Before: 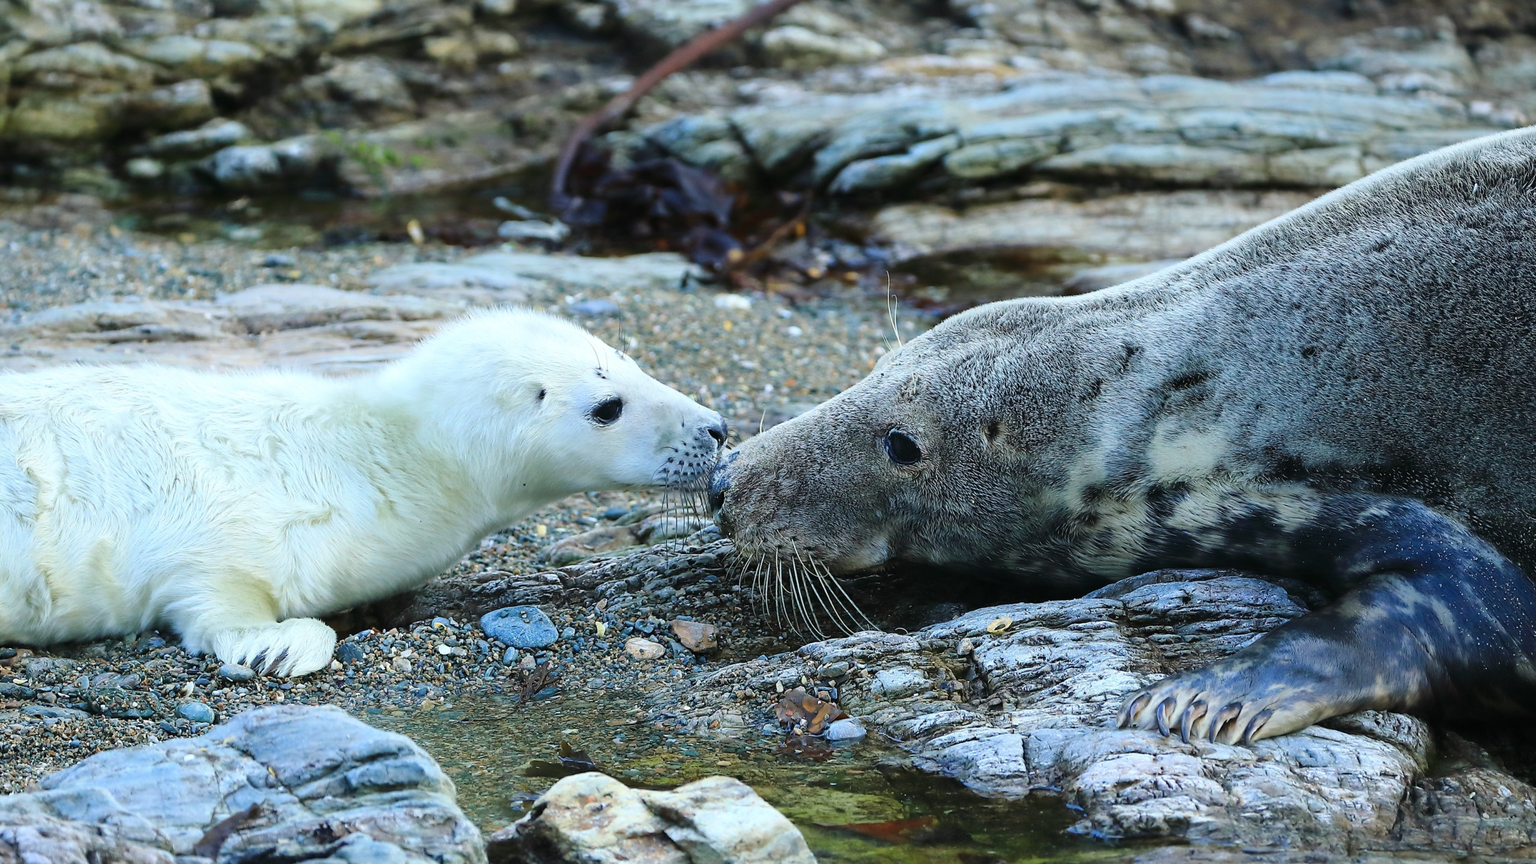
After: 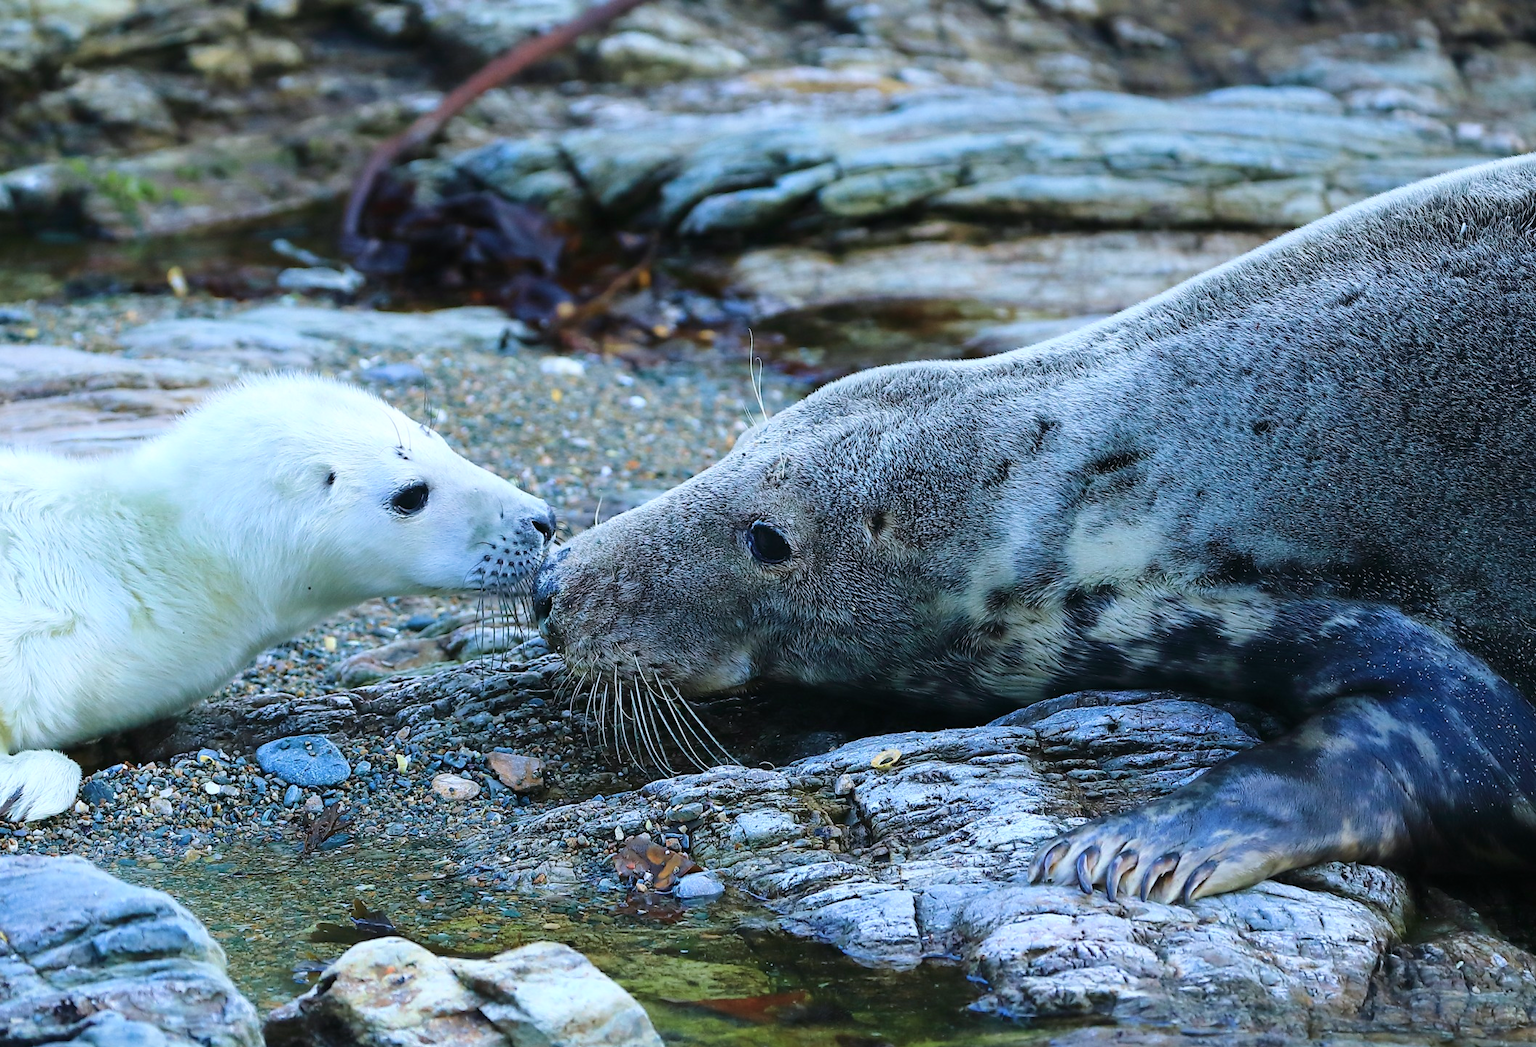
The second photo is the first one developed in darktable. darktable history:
color calibration: gray › normalize channels true, illuminant as shot in camera, x 0.358, y 0.373, temperature 4628.91 K, gamut compression 0.017
crop: left 17.546%, bottom 0.043%
velvia: on, module defaults
